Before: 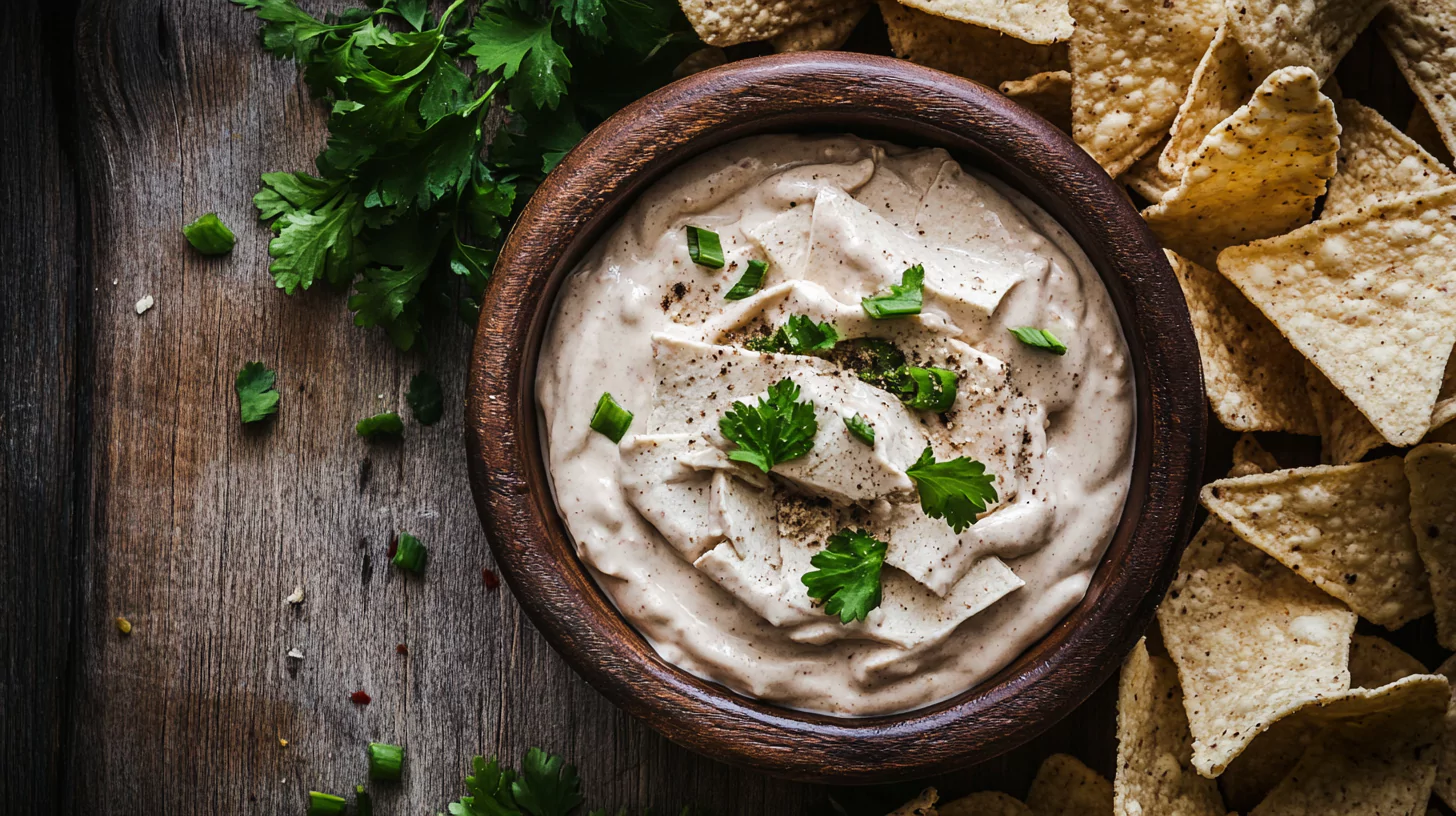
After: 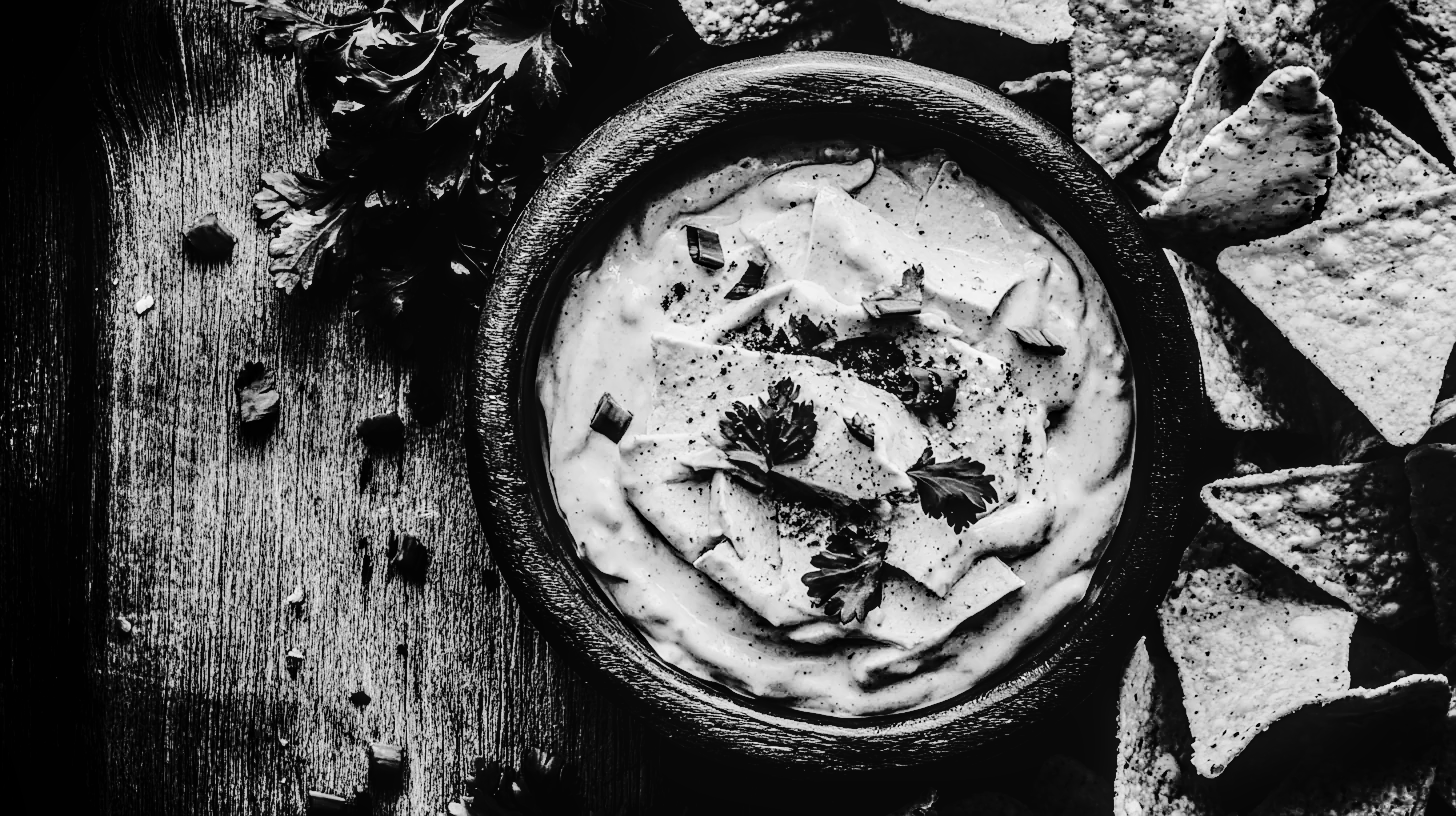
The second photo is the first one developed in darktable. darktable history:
local contrast: on, module defaults
color zones: curves: ch0 [(0.473, 0.374) (0.742, 0.784)]; ch1 [(0.354, 0.737) (0.742, 0.705)]; ch2 [(0.318, 0.421) (0.758, 0.532)]
shadows and highlights: highlights 70.7, soften with gaussian
color calibration: output gray [0.22, 0.42, 0.37, 0], gray › normalize channels true, illuminant same as pipeline (D50), adaptation XYZ, x 0.346, y 0.359, gamut compression 0
sharpen: amount 0.2
exposure: black level correction 0.009, compensate highlight preservation false
base curve: curves: ch0 [(0, 0) (0.036, 0.01) (0.123, 0.254) (0.258, 0.504) (0.507, 0.748) (1, 1)], preserve colors none
color balance rgb: global vibrance 20%
